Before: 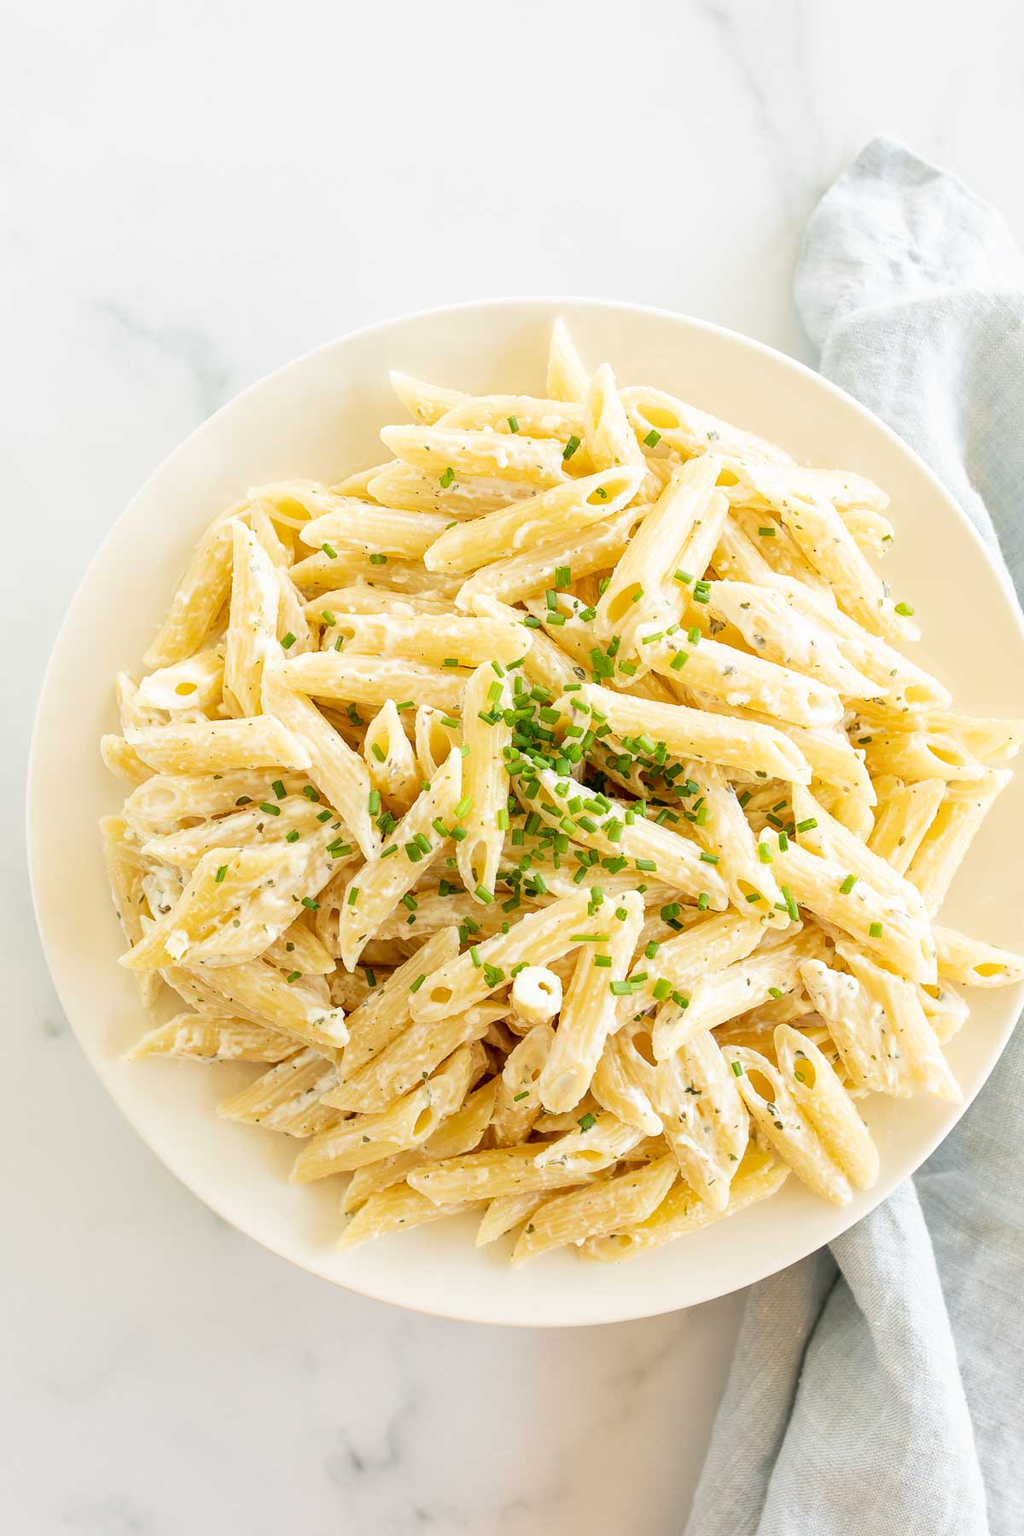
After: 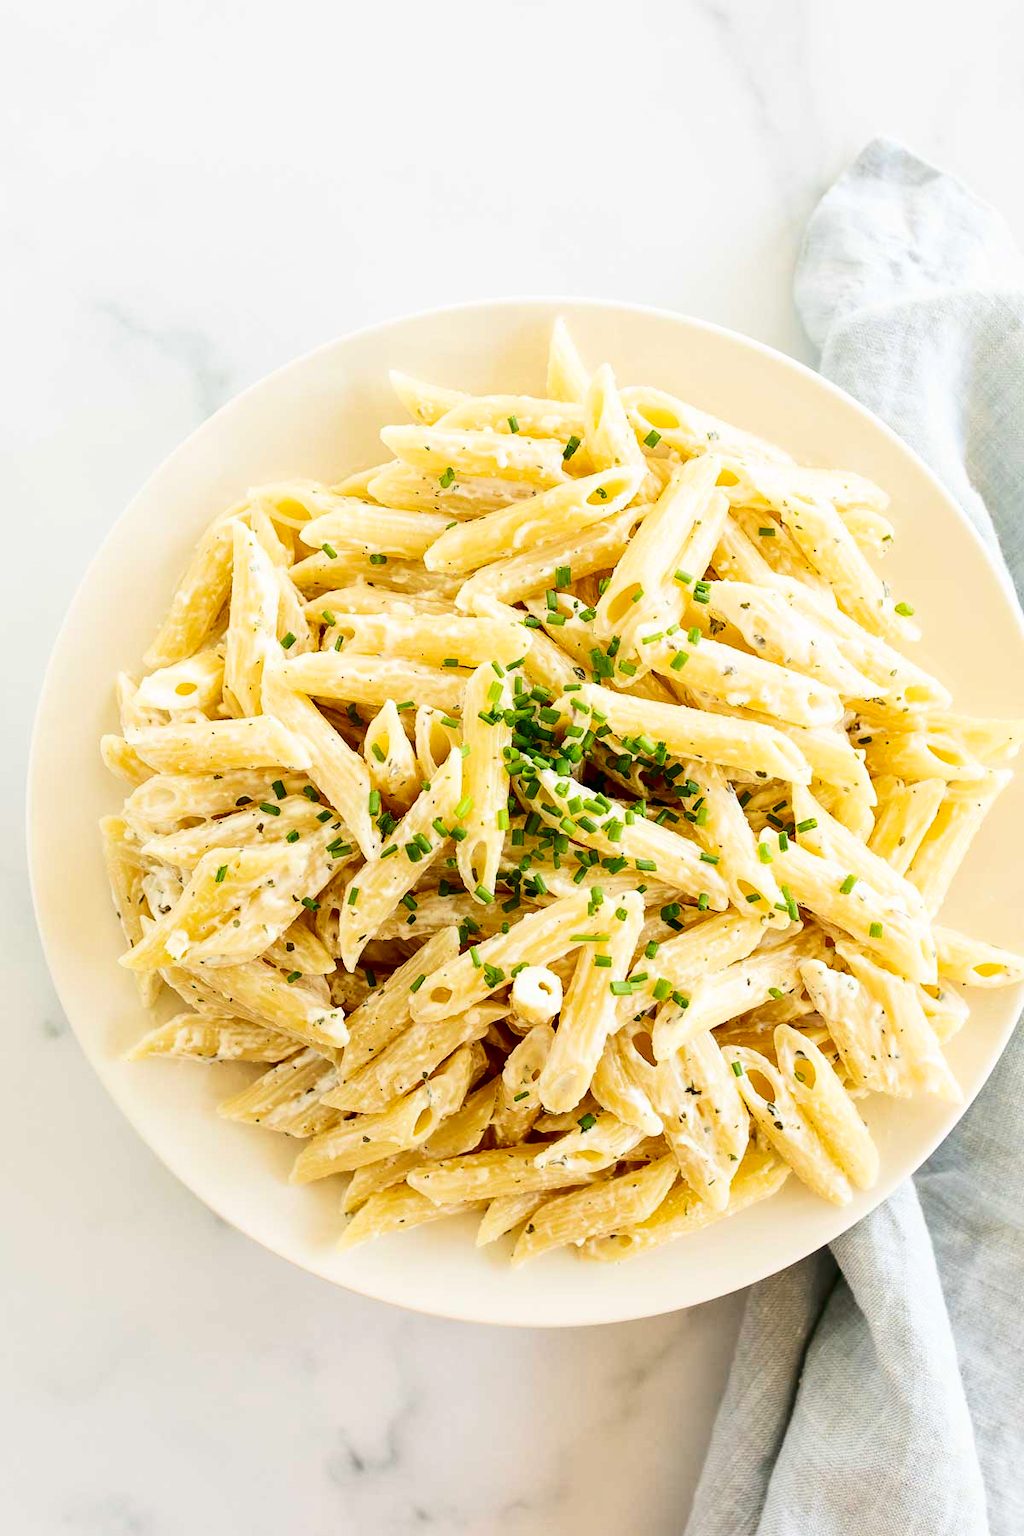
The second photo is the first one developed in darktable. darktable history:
contrast brightness saturation: contrast 0.238, brightness -0.234, saturation 0.142
tone equalizer: on, module defaults
